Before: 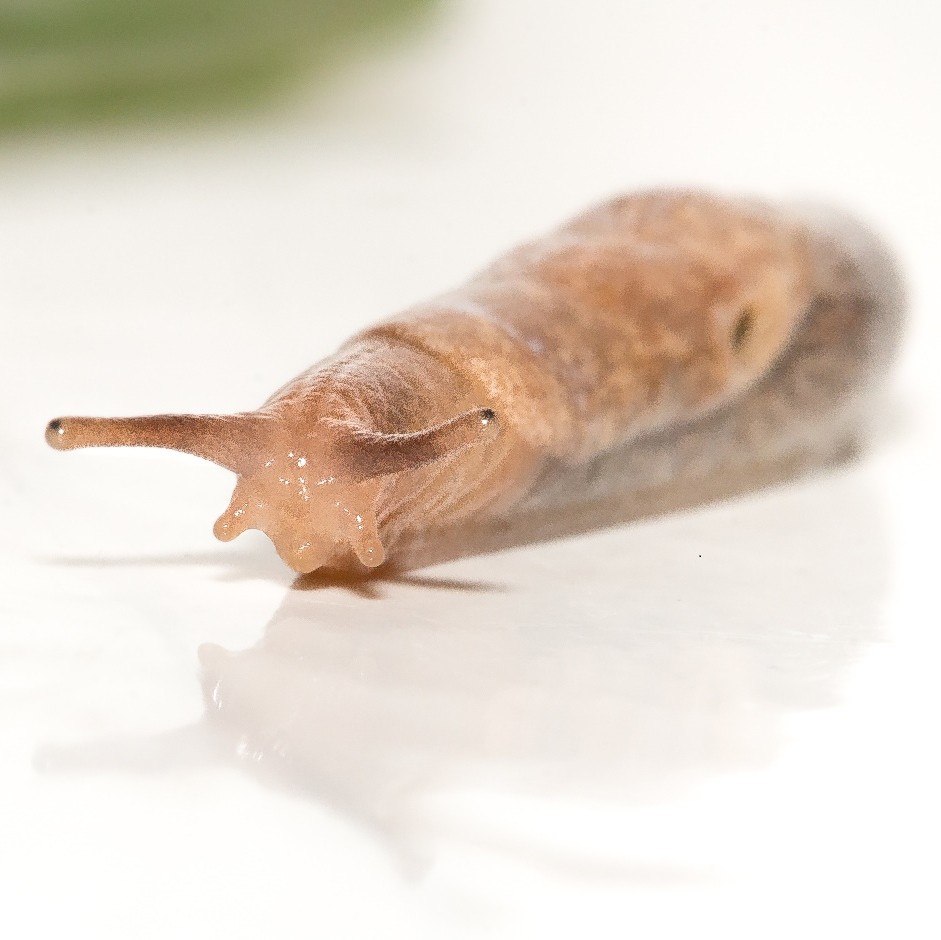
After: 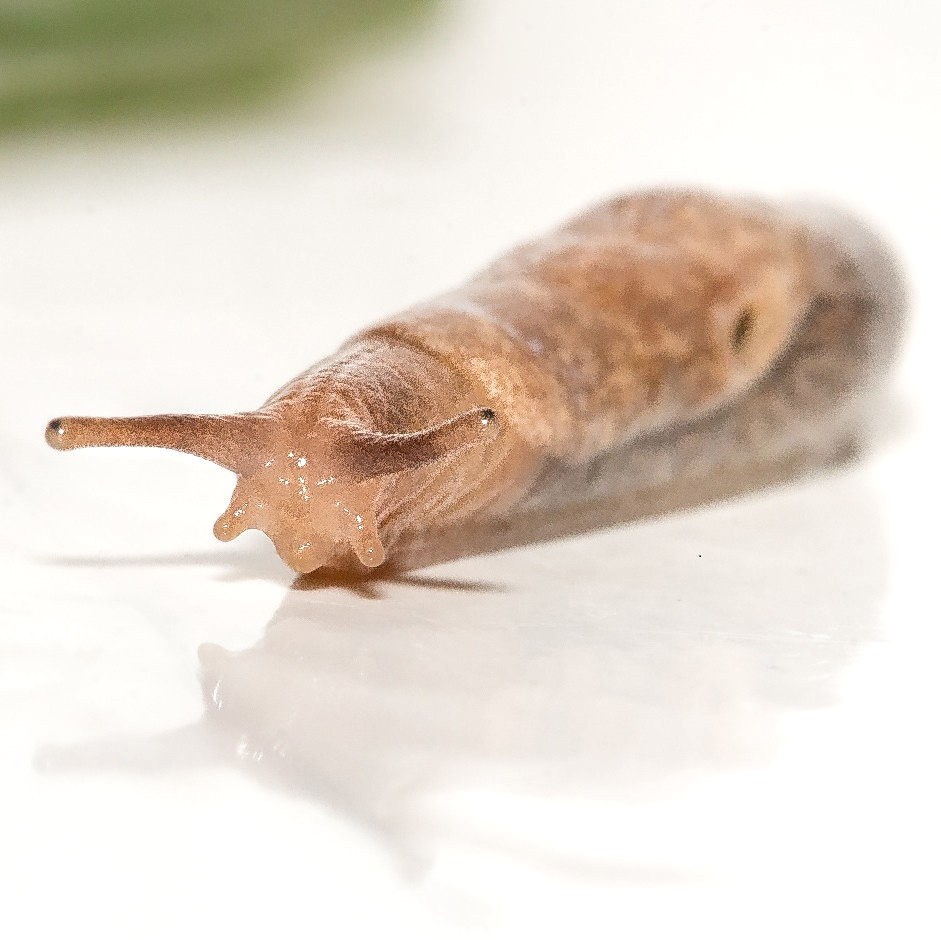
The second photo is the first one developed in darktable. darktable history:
local contrast: highlights 3%, shadows 7%, detail 133%
sharpen: radius 1.855, amount 0.403, threshold 1.491
